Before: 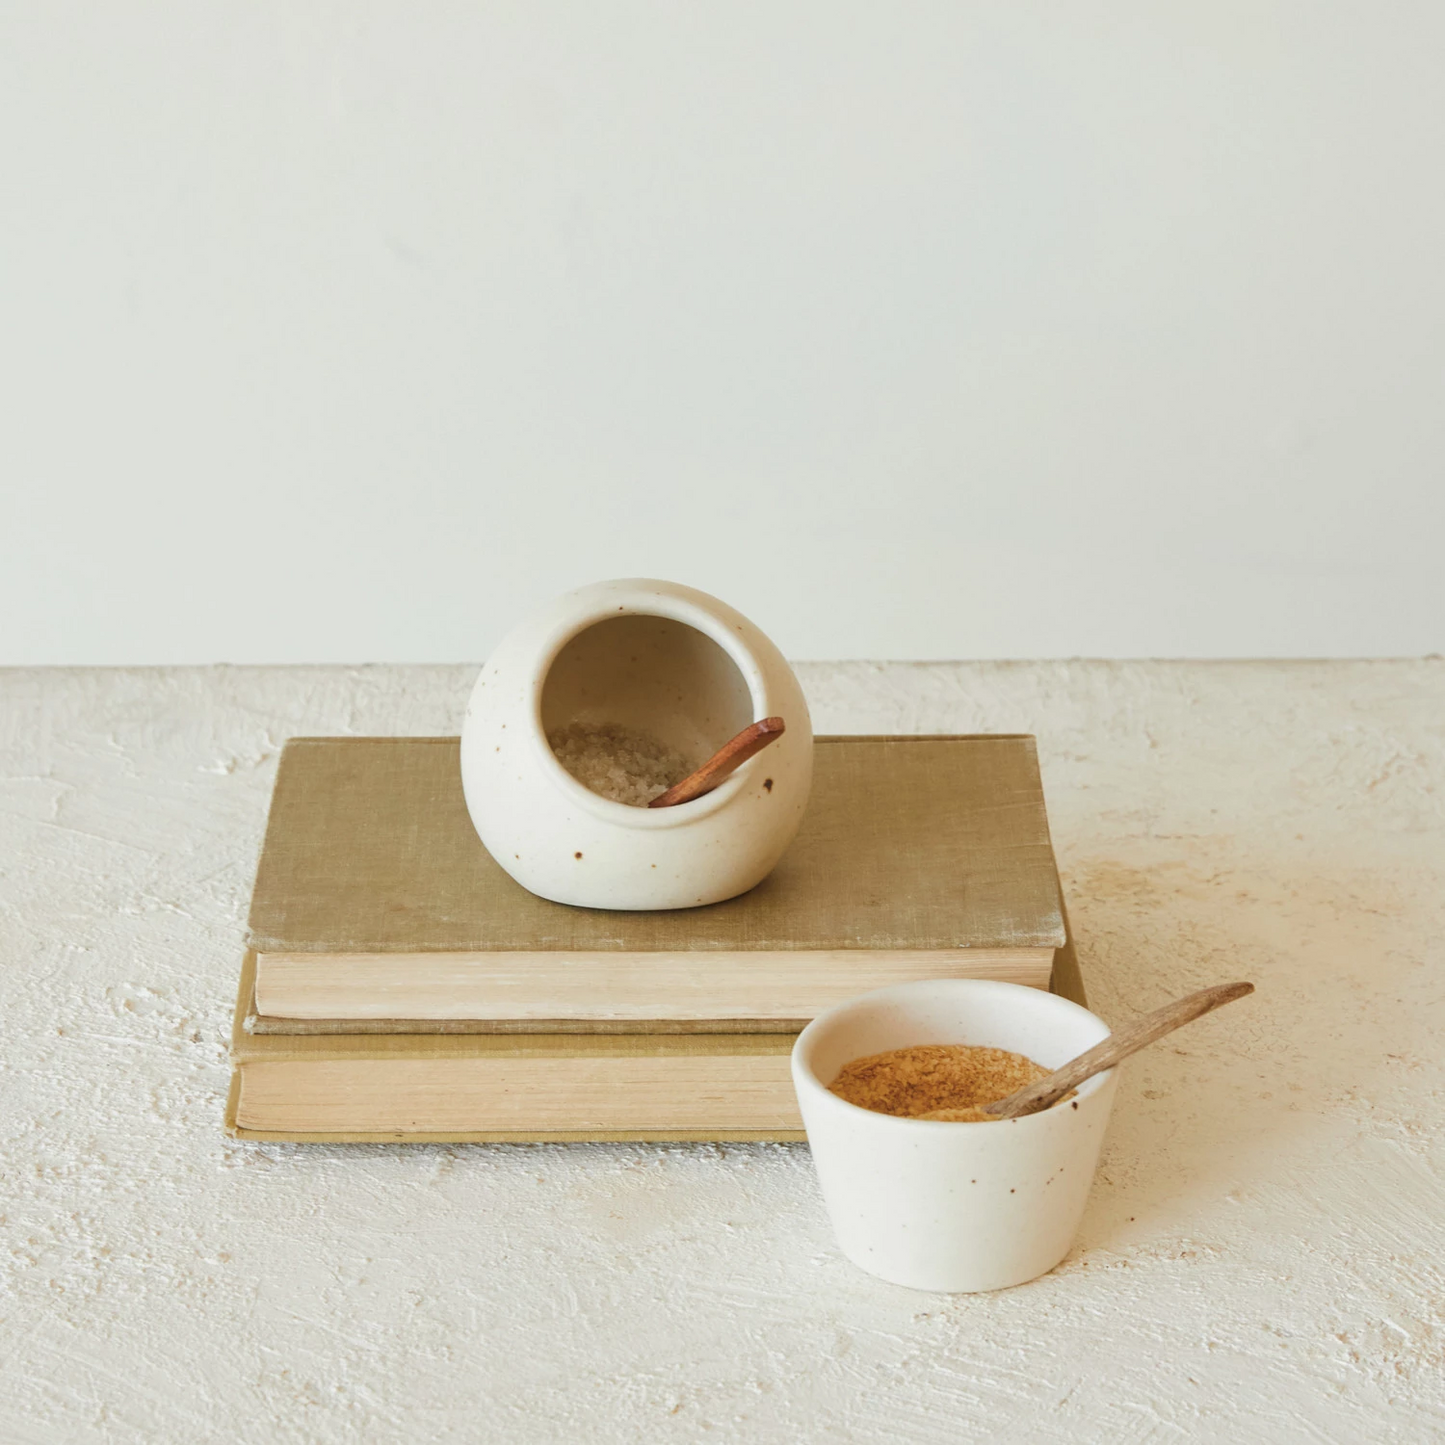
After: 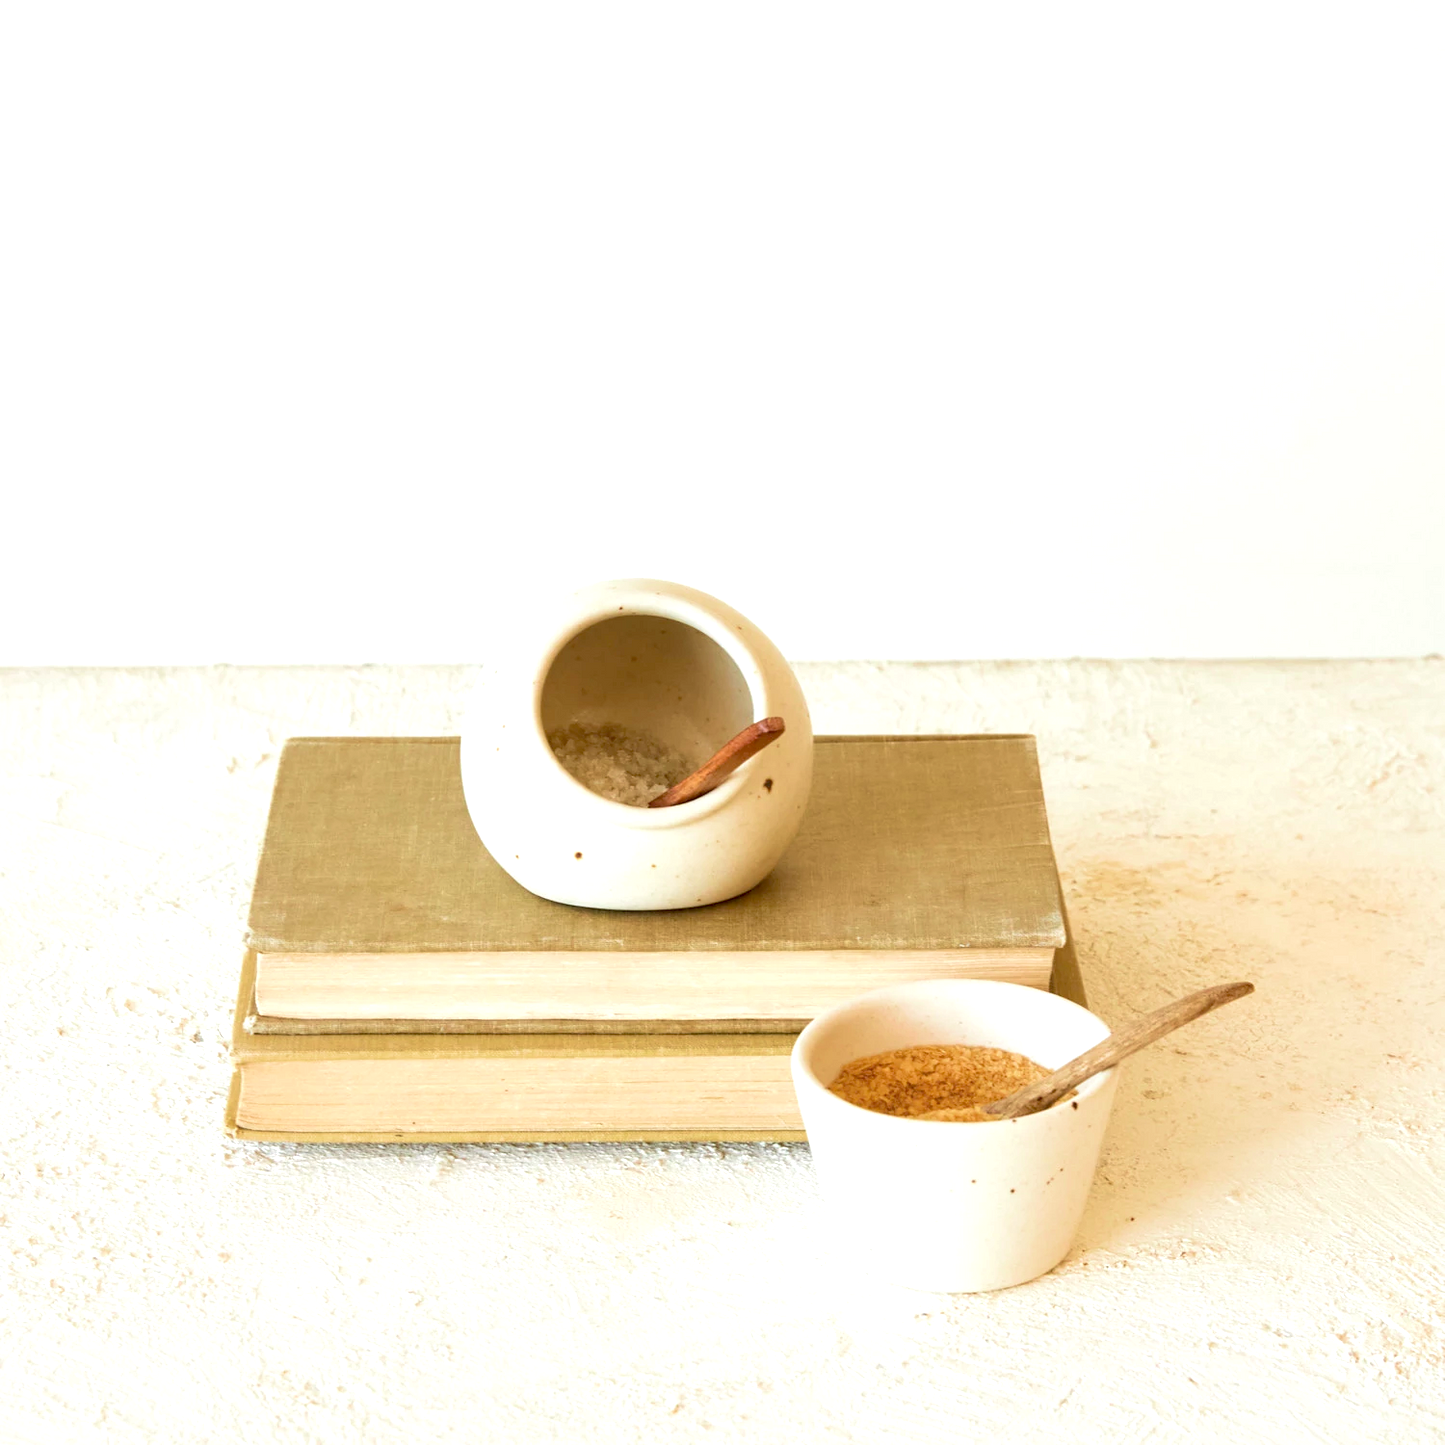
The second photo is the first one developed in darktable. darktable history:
velvia: on, module defaults
exposure: black level correction 0.012, exposure 0.696 EV, compensate exposure bias true, compensate highlight preservation false
